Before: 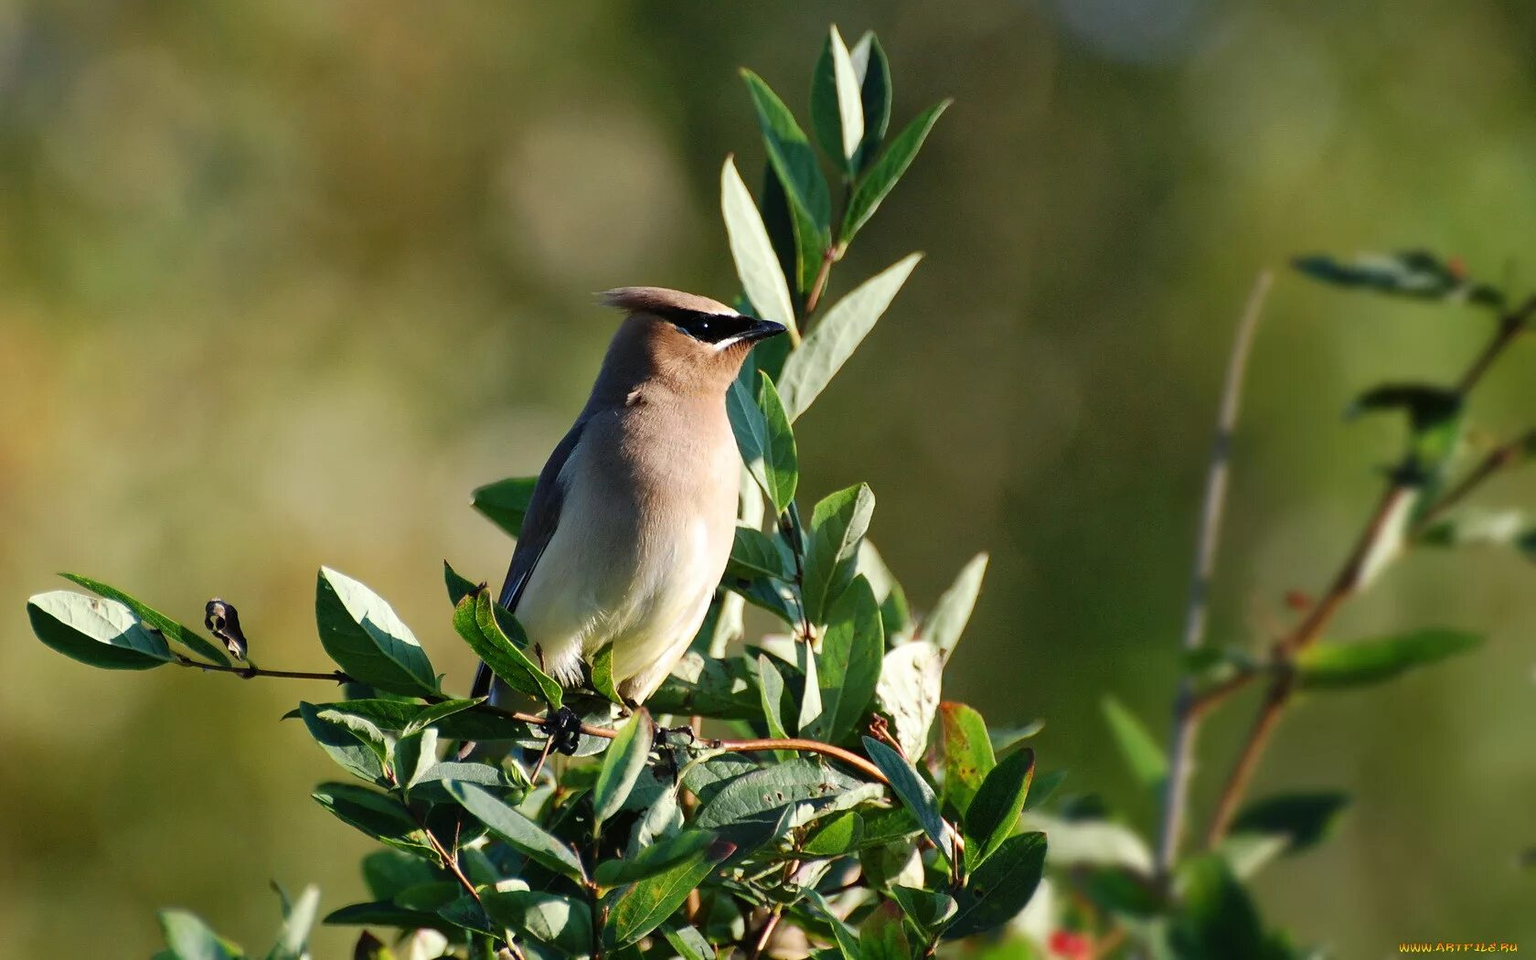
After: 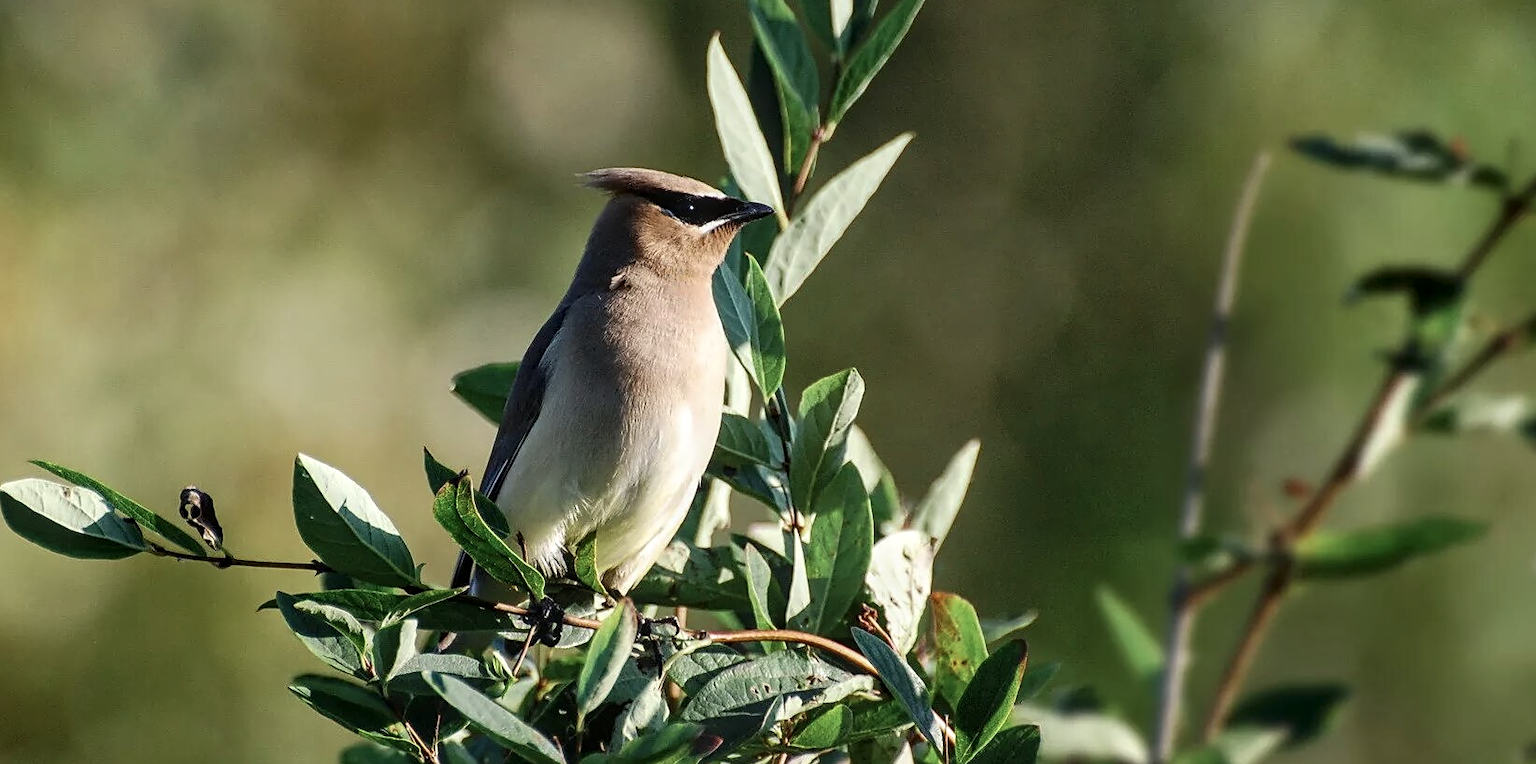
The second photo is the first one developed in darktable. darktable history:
crop and rotate: left 1.925%, top 12.83%, right 0.205%, bottom 9.233%
color correction: highlights b* 0.039, saturation 1.09
local contrast: on, module defaults
color zones: curves: ch1 [(0.113, 0.438) (0.75, 0.5)]; ch2 [(0.12, 0.526) (0.75, 0.5)]
sharpen: amount 0.203
contrast brightness saturation: contrast 0.111, saturation -0.176
contrast equalizer: octaves 7, y [[0.5, 0.5, 0.5, 0.515, 0.749, 0.84], [0.5 ×6], [0.5 ×6], [0, 0, 0, 0.001, 0.067, 0.262], [0 ×6]], mix 0.166
tone equalizer: edges refinement/feathering 500, mask exposure compensation -1.57 EV, preserve details no
